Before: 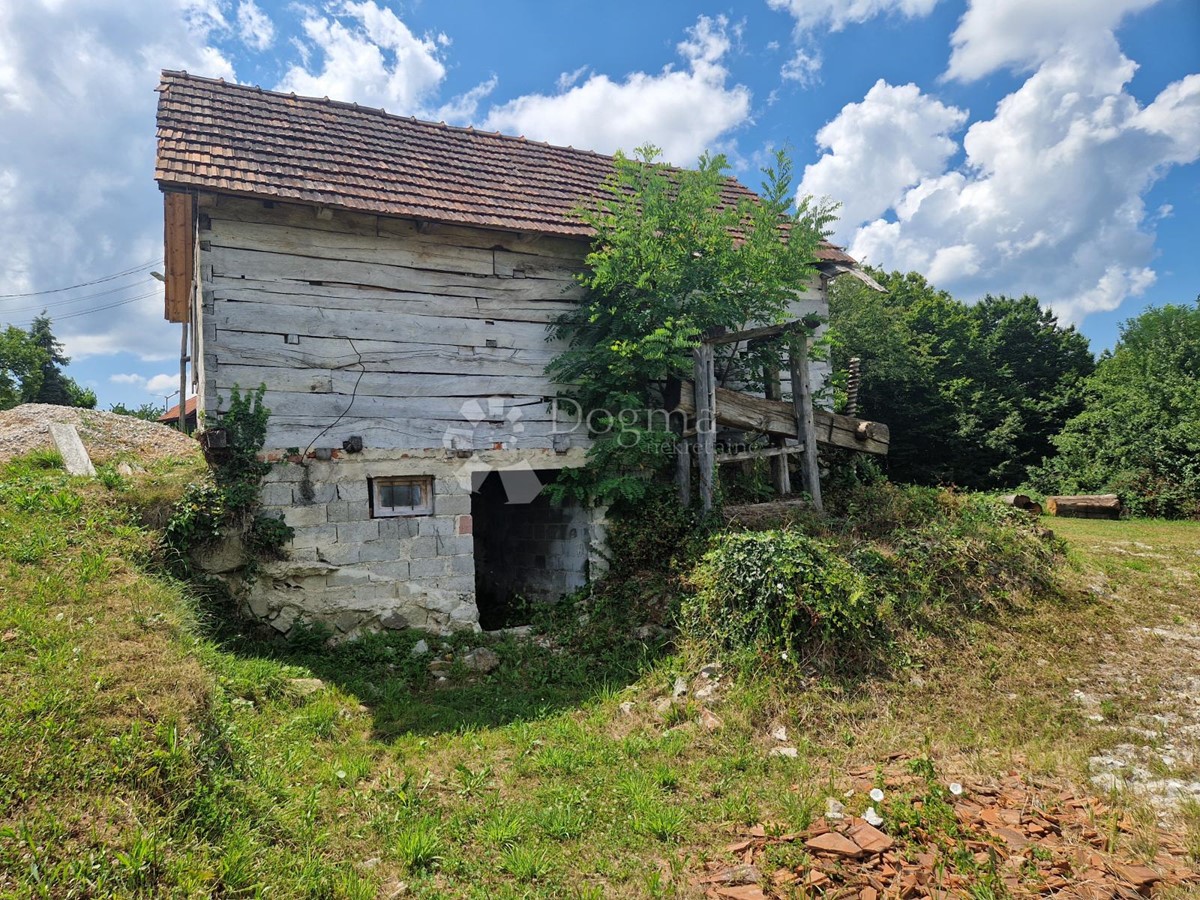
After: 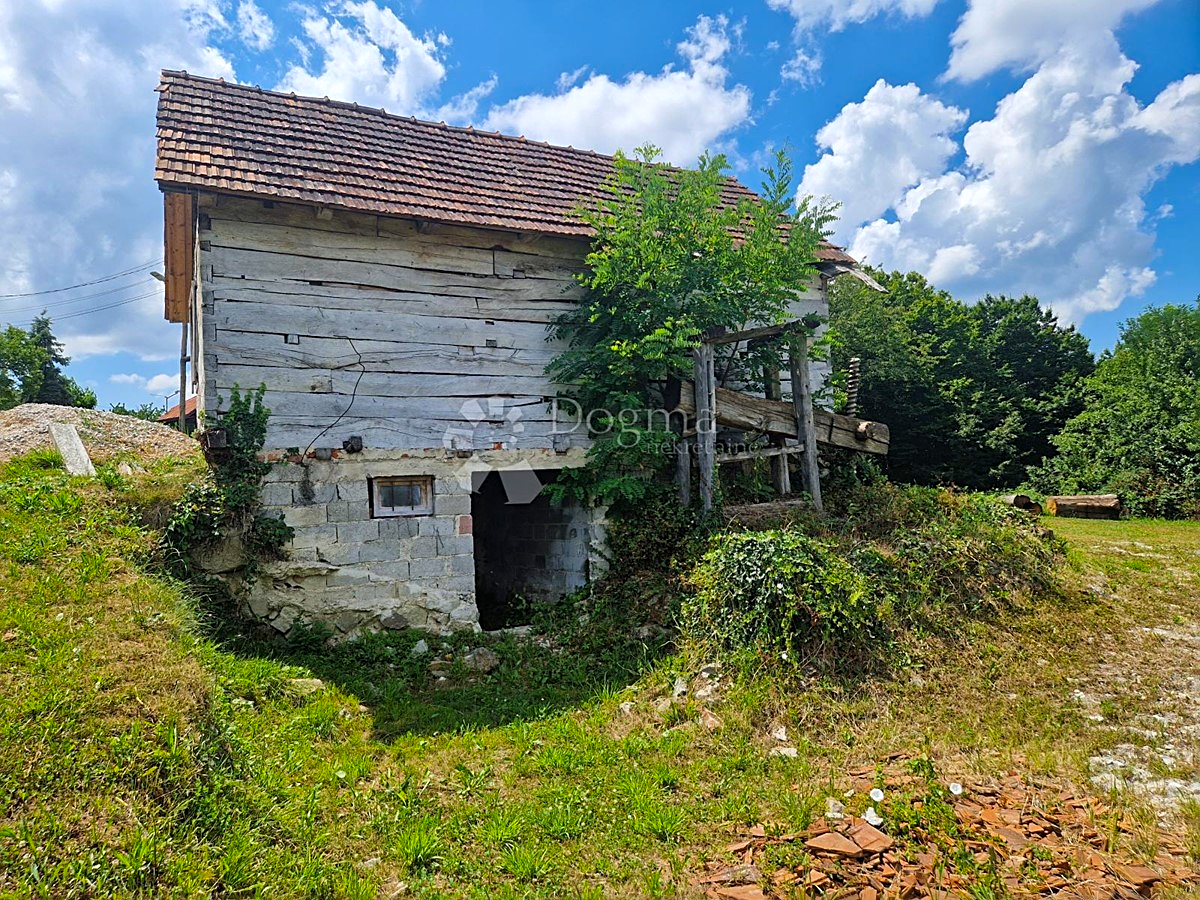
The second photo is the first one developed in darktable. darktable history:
sharpen: on, module defaults
white balance: red 0.988, blue 1.017
color balance rgb: perceptual saturation grading › global saturation 20%, global vibrance 20%
